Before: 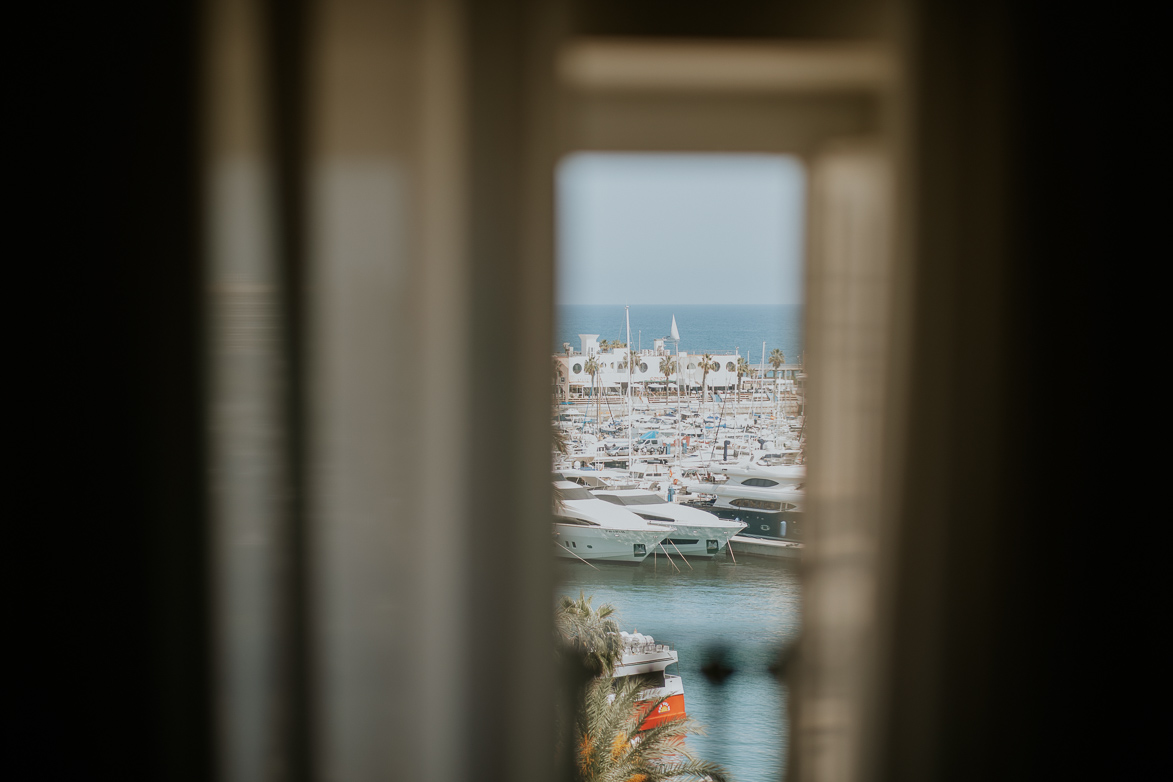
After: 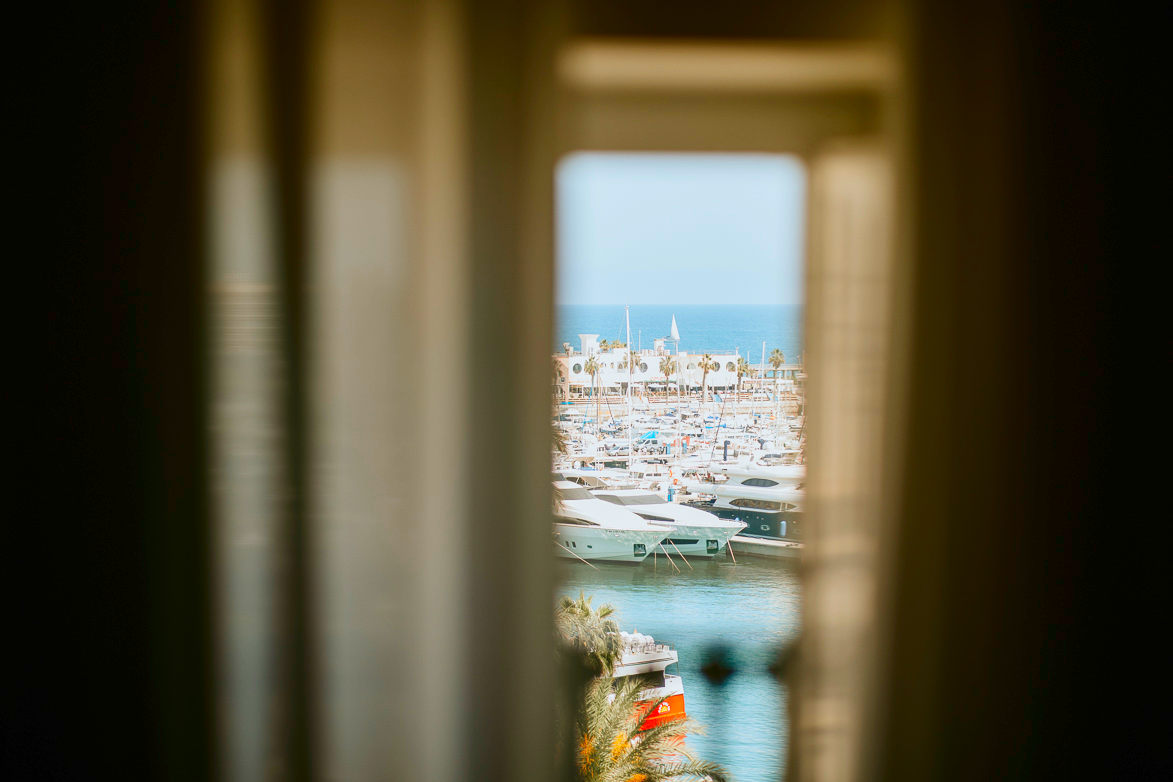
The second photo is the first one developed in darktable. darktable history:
color balance rgb: perceptual saturation grading › global saturation 12.186%, global vibrance 23.373%, contrast -24.595%
contrast brightness saturation: contrast 0.208, brightness -0.103, saturation 0.213
exposure: exposure 1.001 EV, compensate exposure bias true, compensate highlight preservation false
base curve: curves: ch0 [(0, 0) (0.283, 0.295) (1, 1)], preserve colors none
